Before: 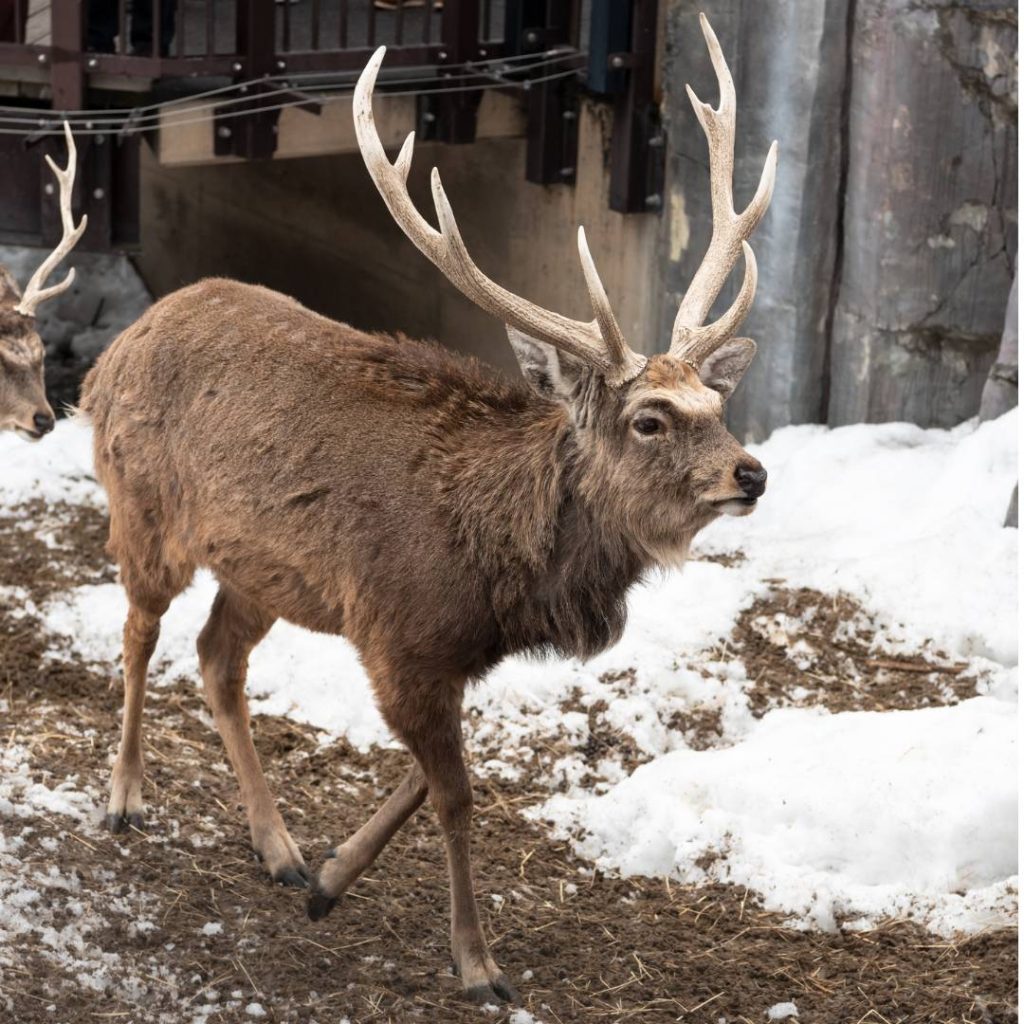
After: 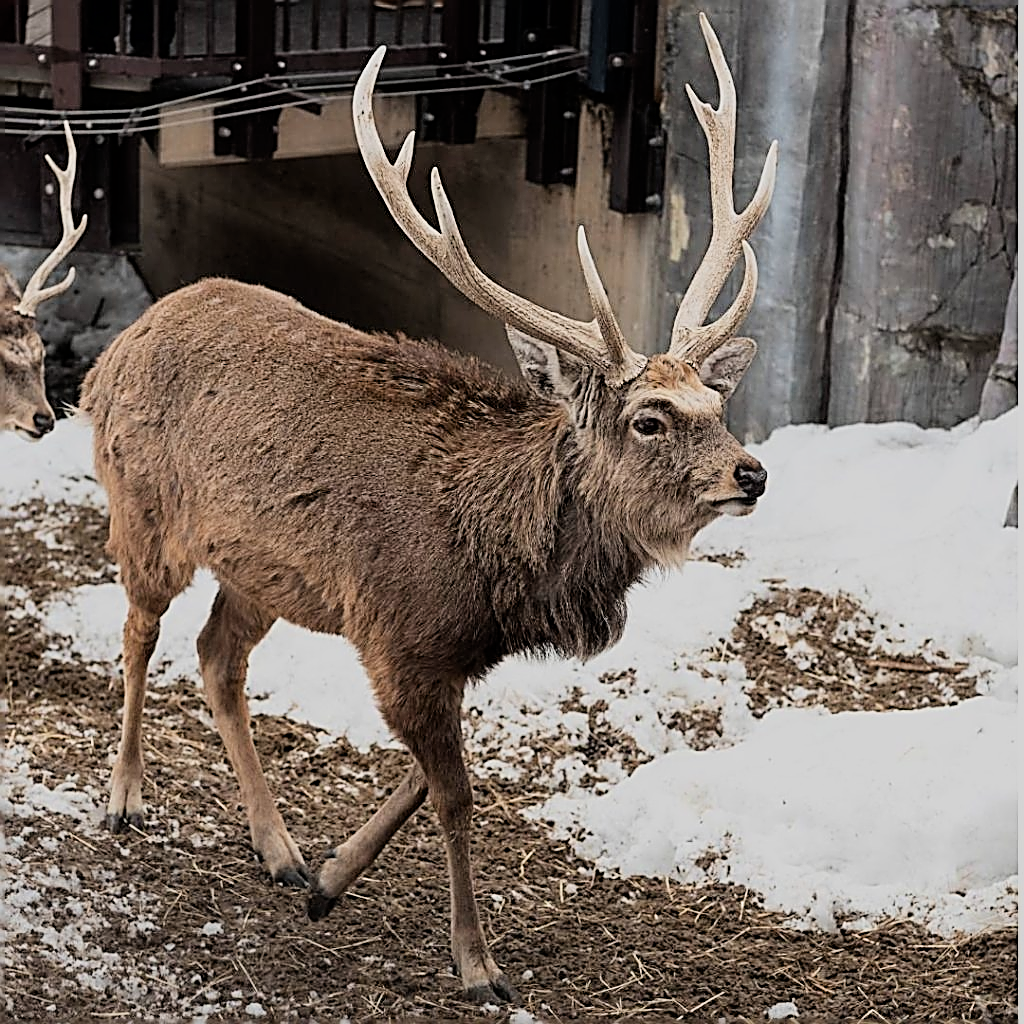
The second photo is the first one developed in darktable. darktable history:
filmic rgb: black relative exposure -7.65 EV, white relative exposure 4.56 EV, hardness 3.61, color science v6 (2022)
sharpen: amount 1.865
